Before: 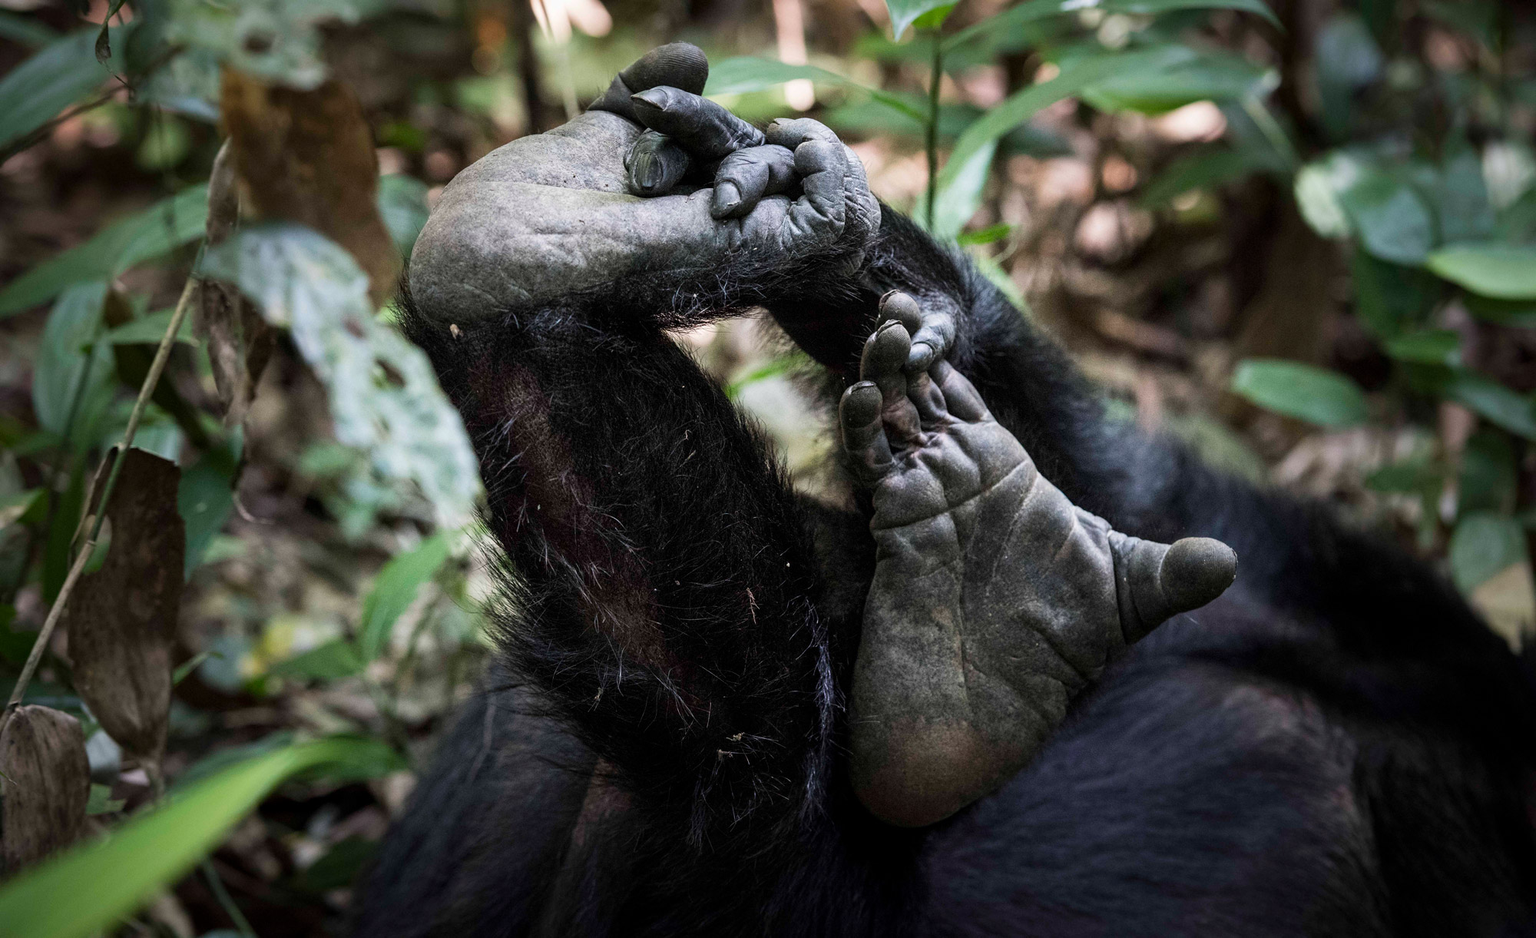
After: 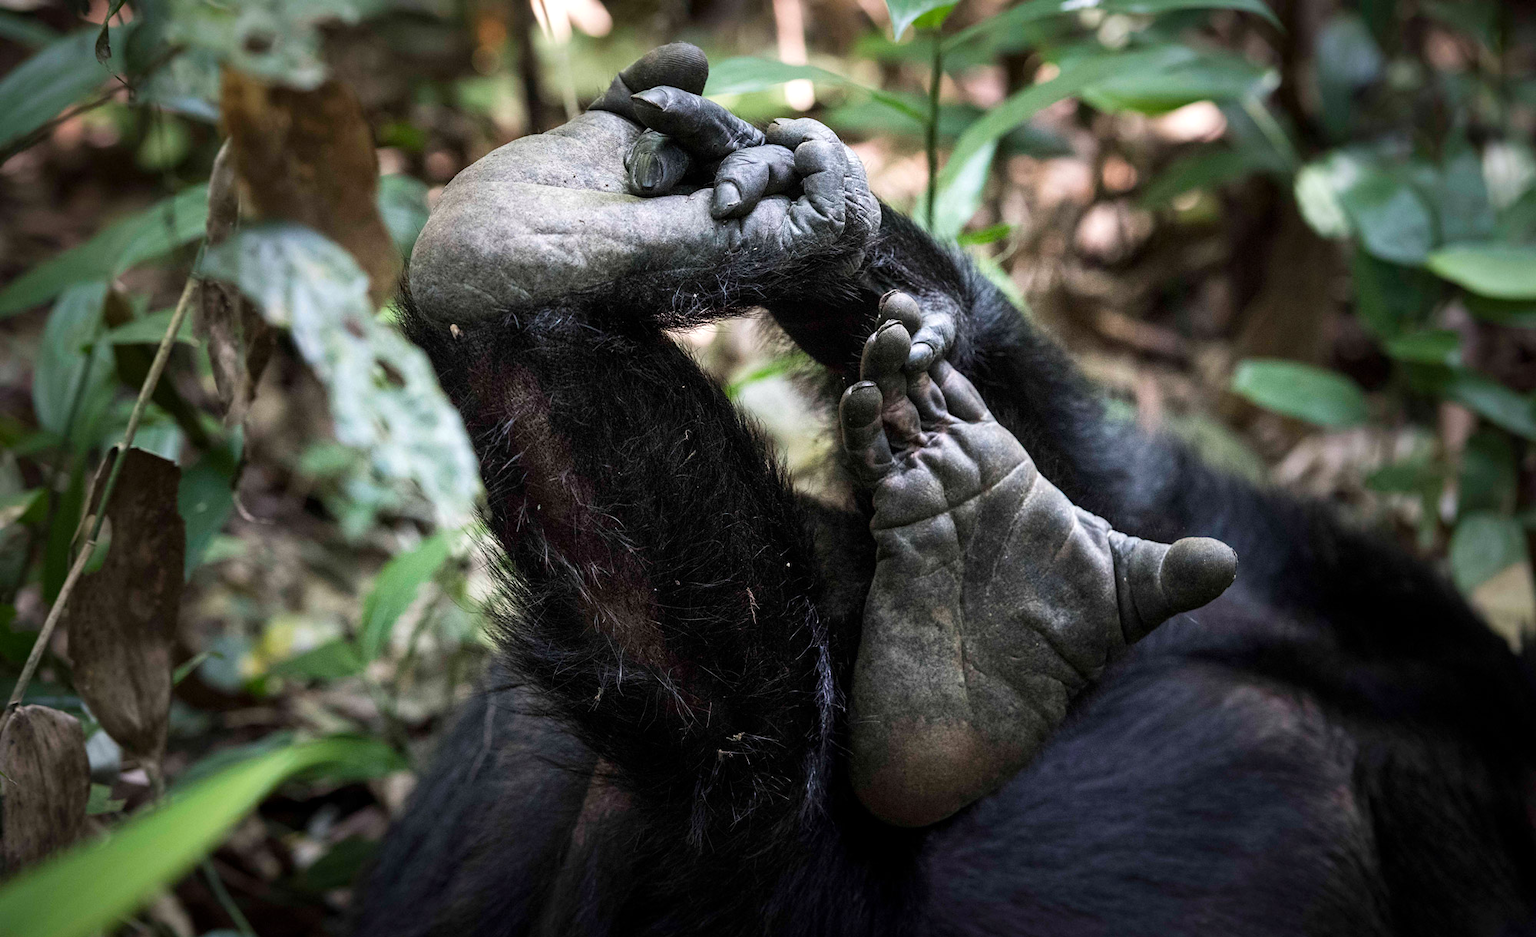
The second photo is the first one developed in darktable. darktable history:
exposure: exposure 0.251 EV, compensate highlight preservation false
